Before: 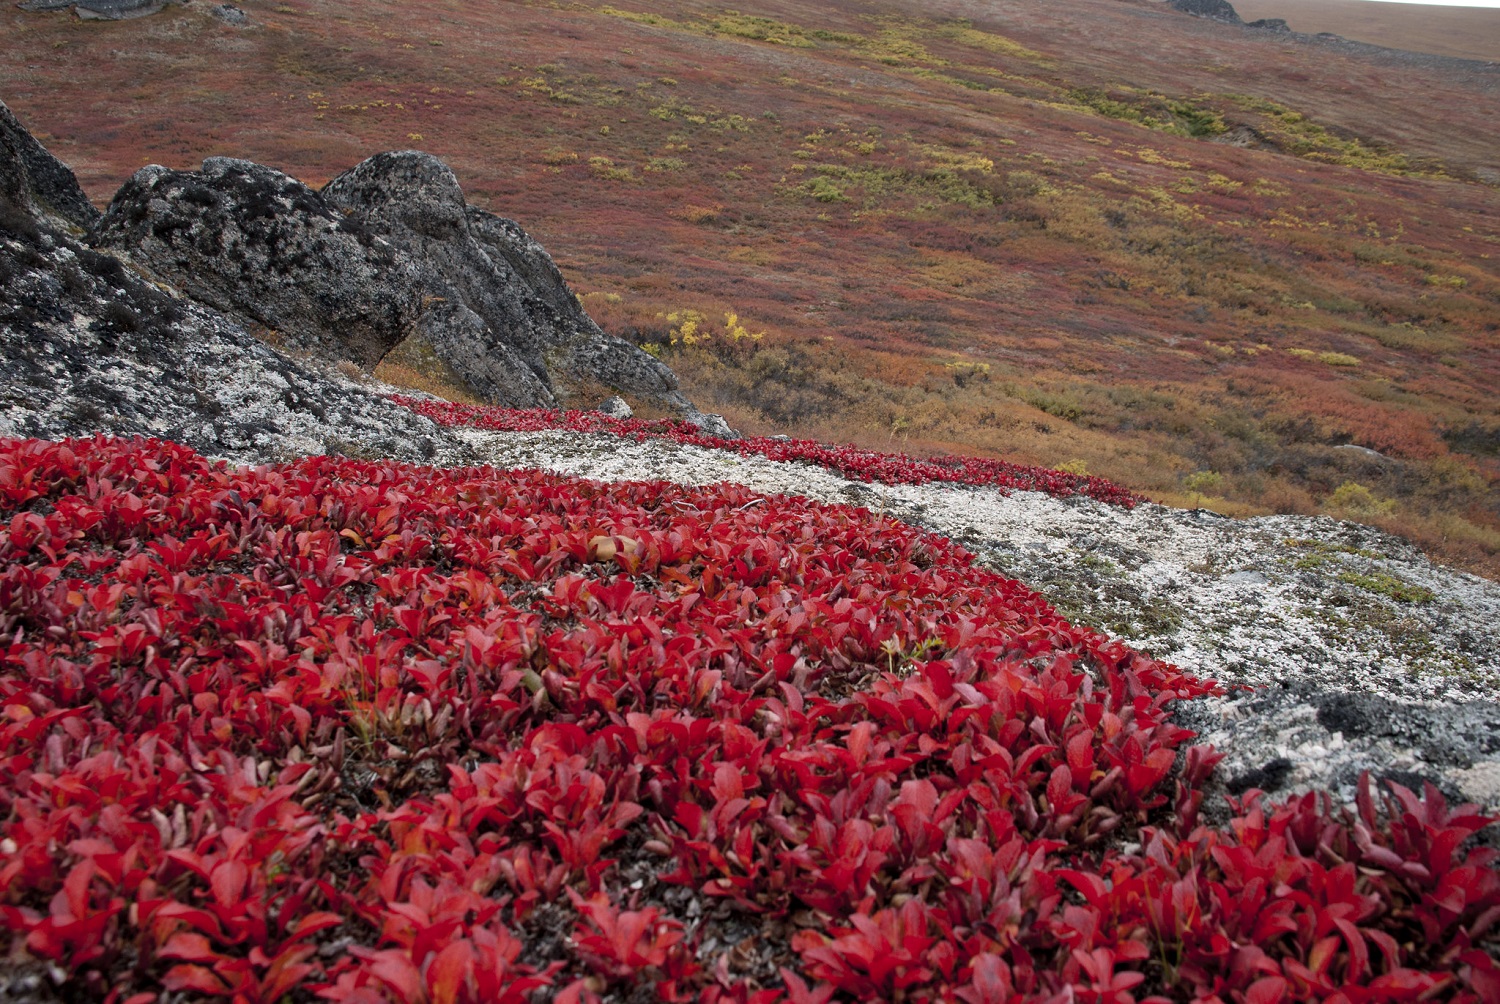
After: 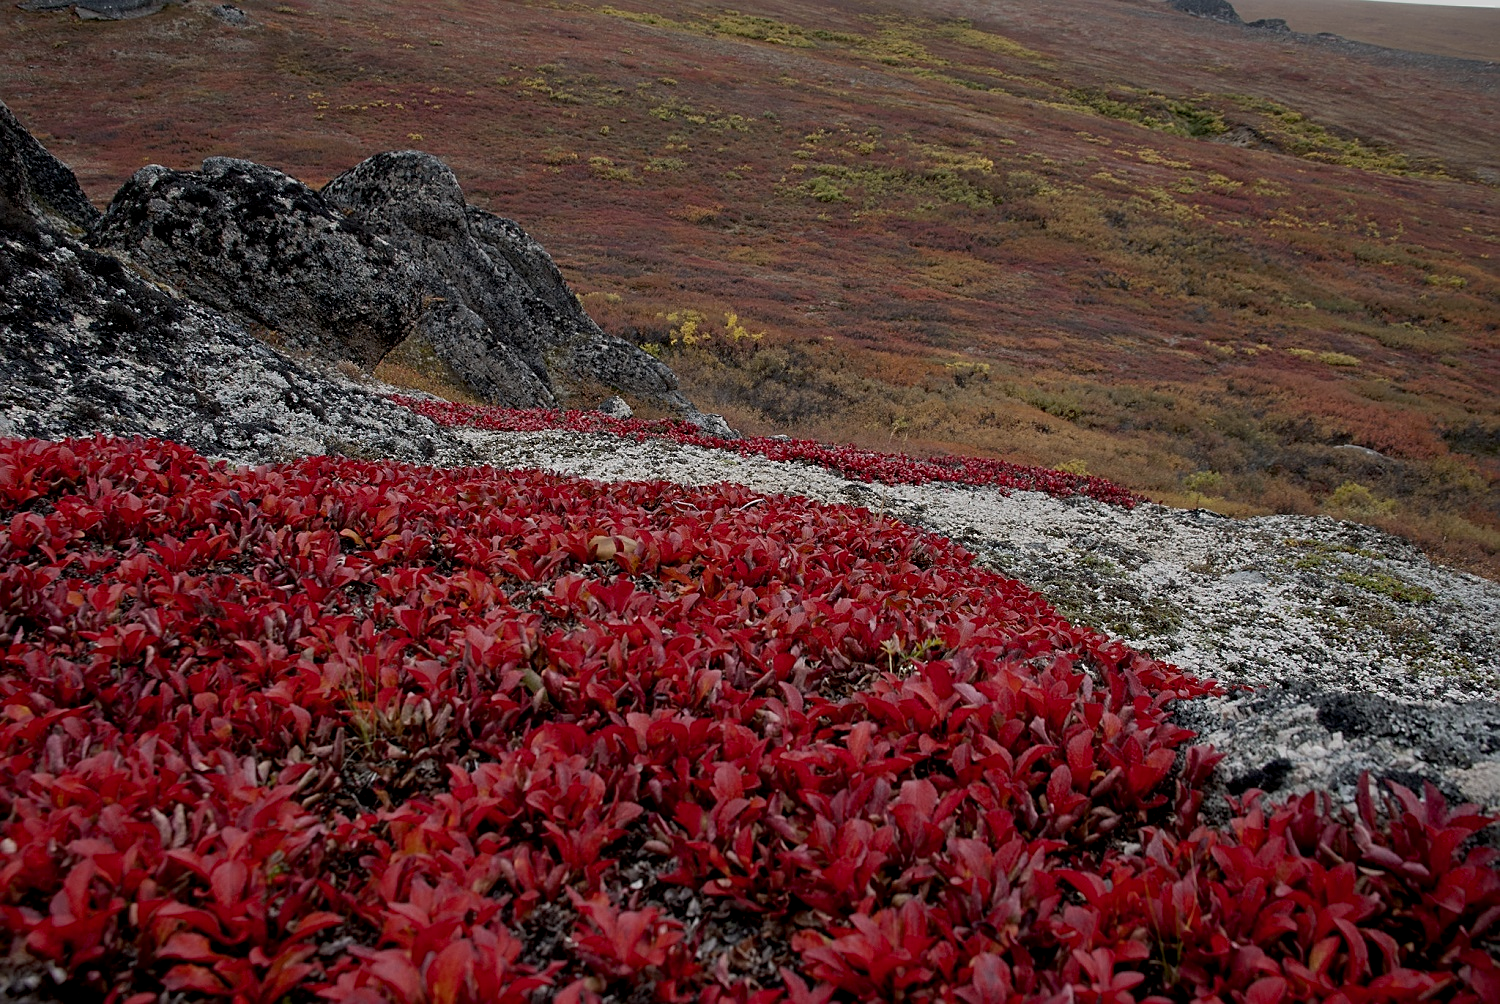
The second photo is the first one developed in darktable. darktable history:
sharpen: on, module defaults
exposure: black level correction 0.009, exposure -0.648 EV, compensate exposure bias true, compensate highlight preservation false
